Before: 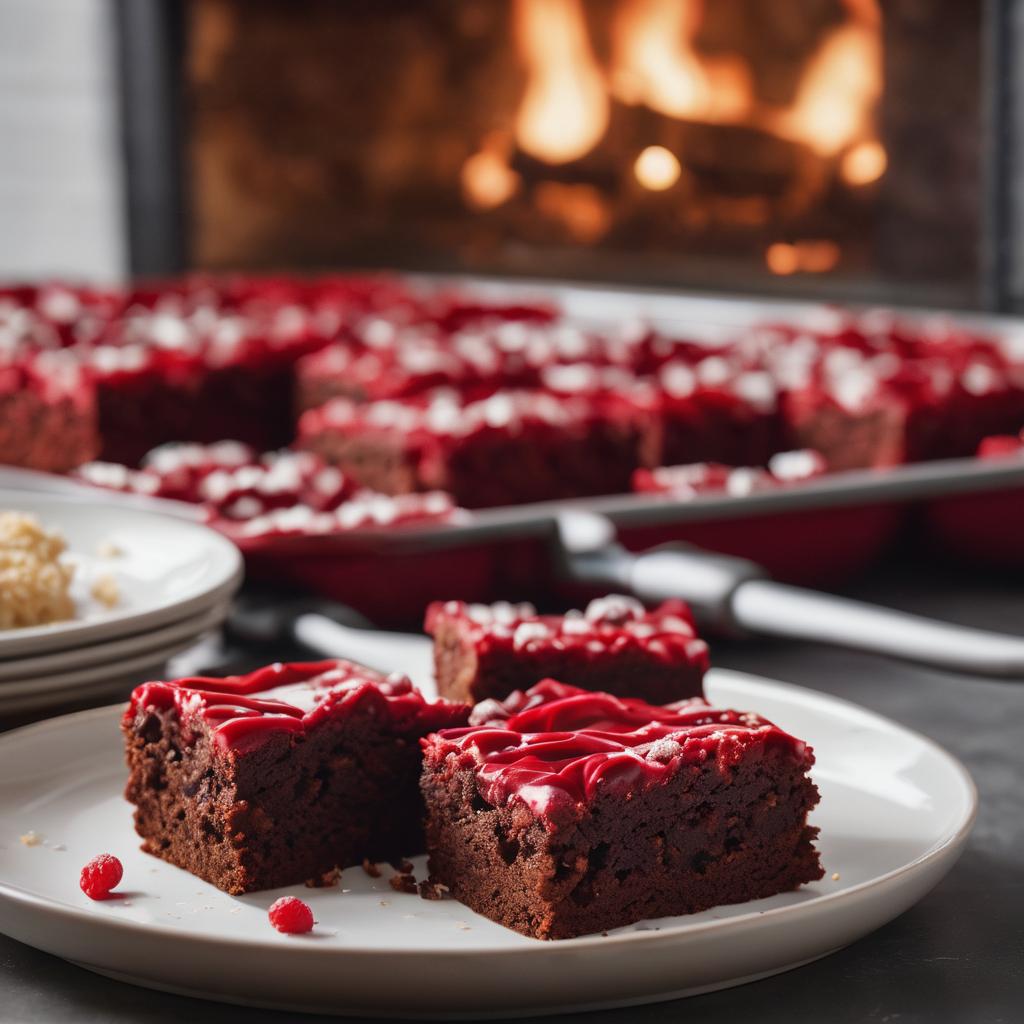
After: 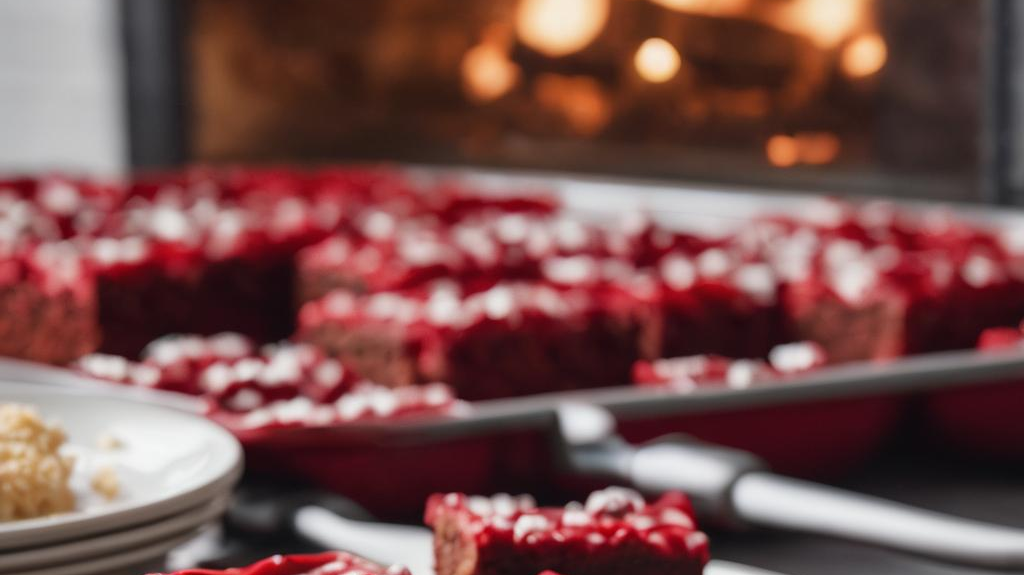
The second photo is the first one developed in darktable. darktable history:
crop and rotate: top 10.561%, bottom 33.219%
